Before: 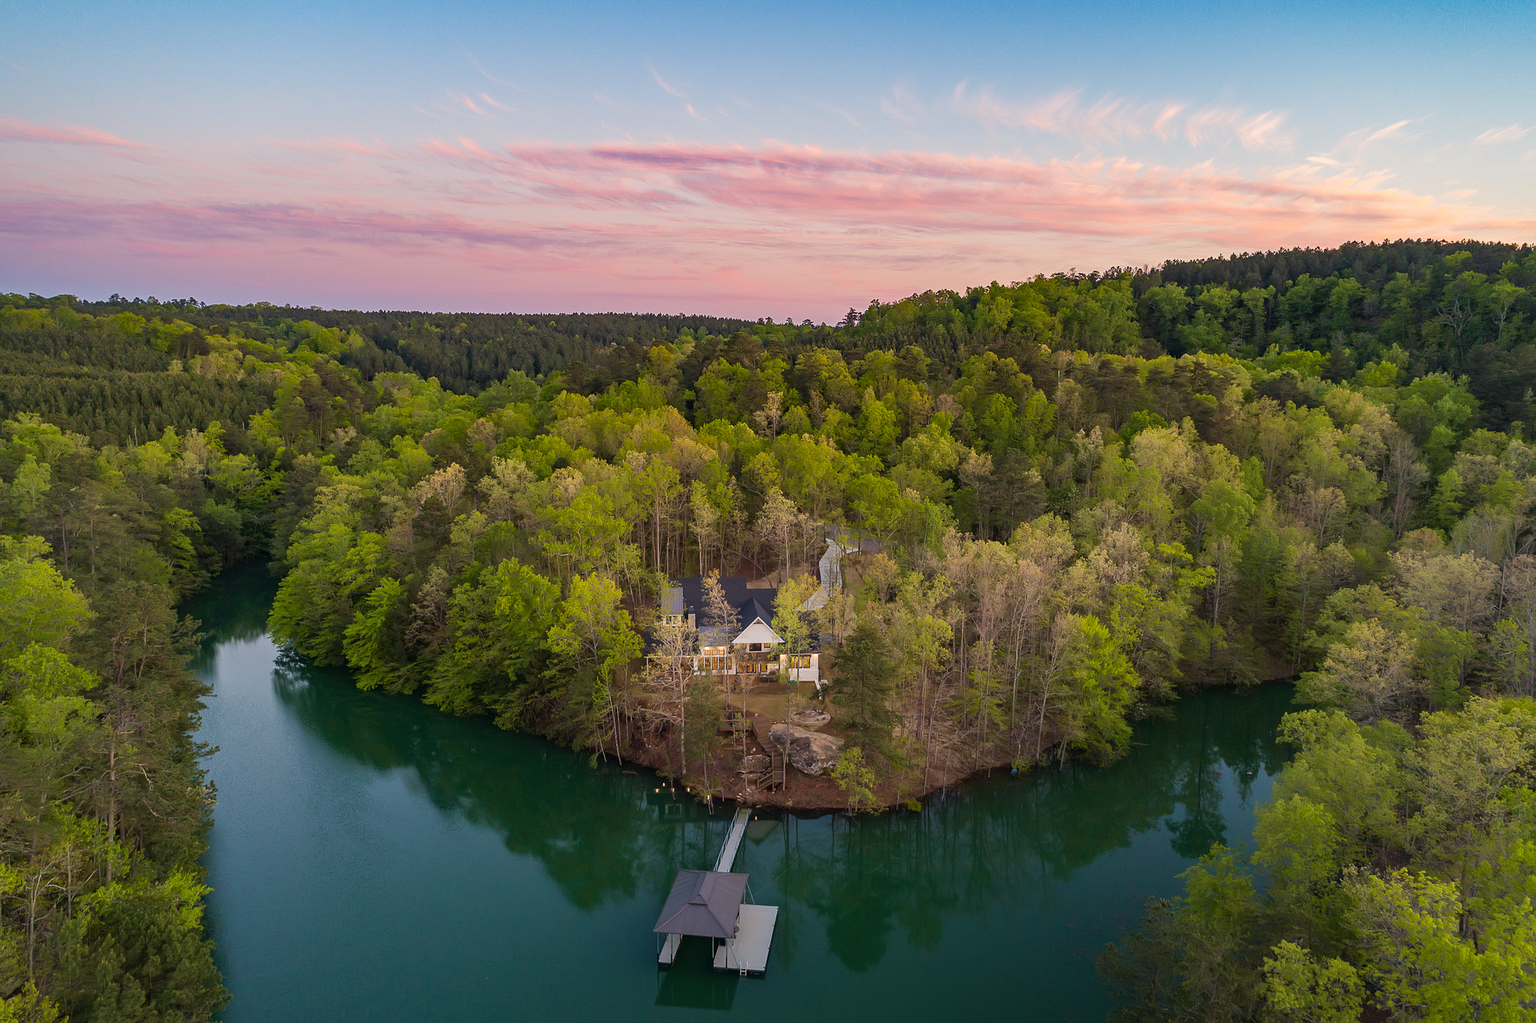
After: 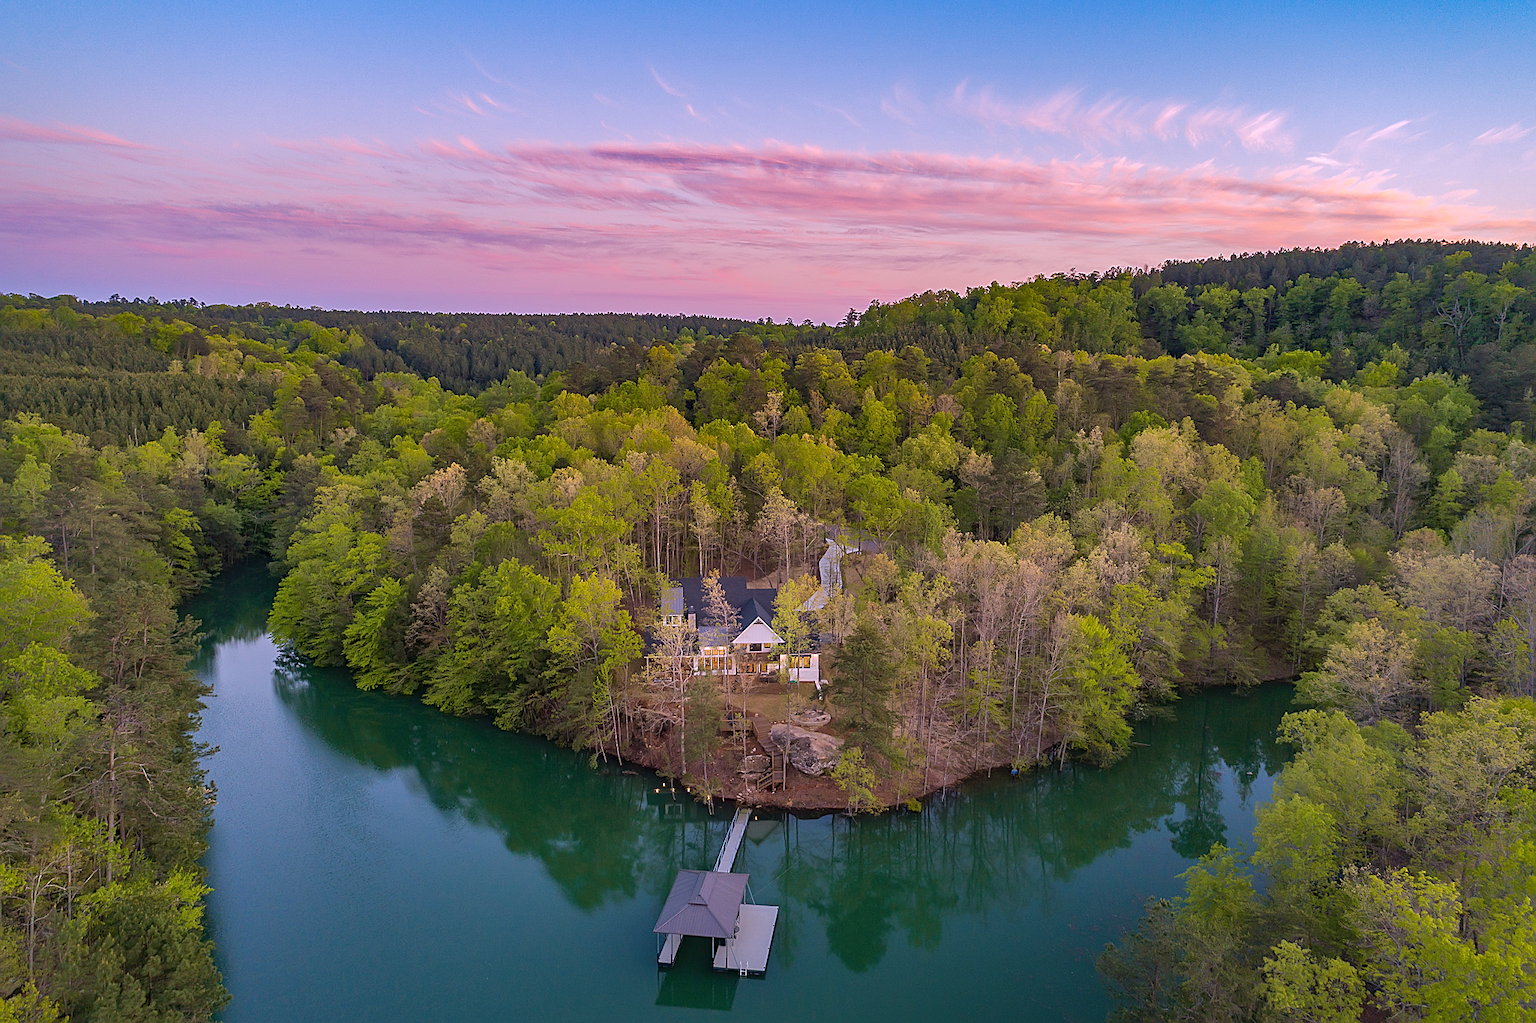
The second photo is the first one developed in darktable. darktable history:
white balance: red 1.042, blue 1.17
shadows and highlights: on, module defaults
sharpen: on, module defaults
